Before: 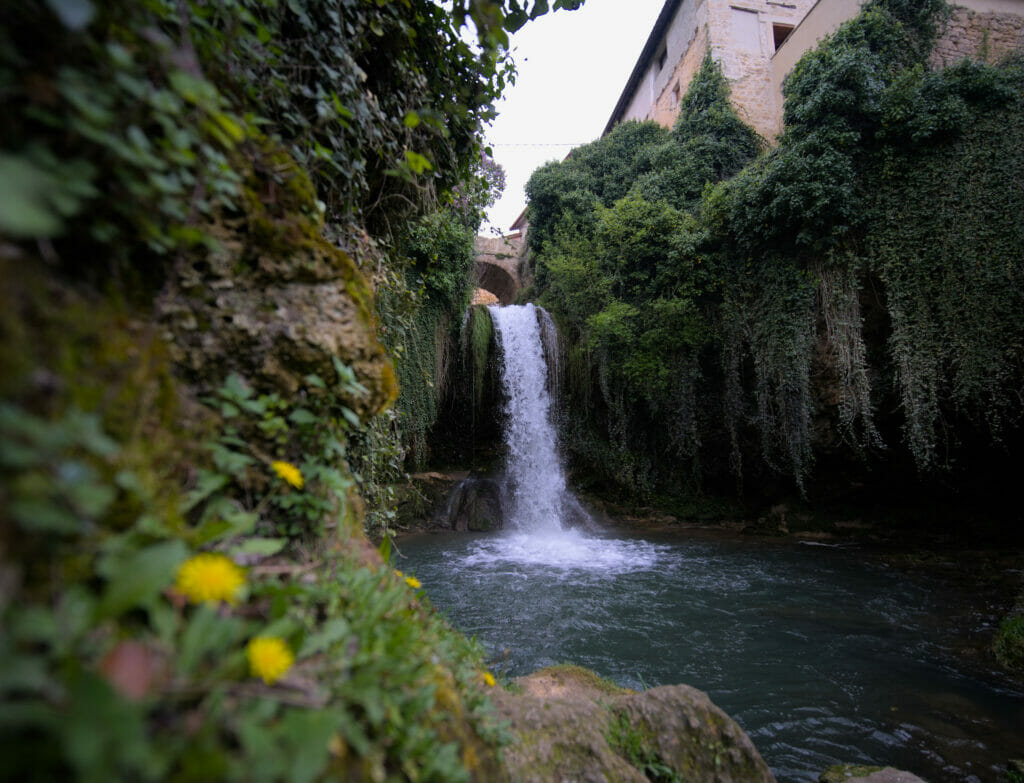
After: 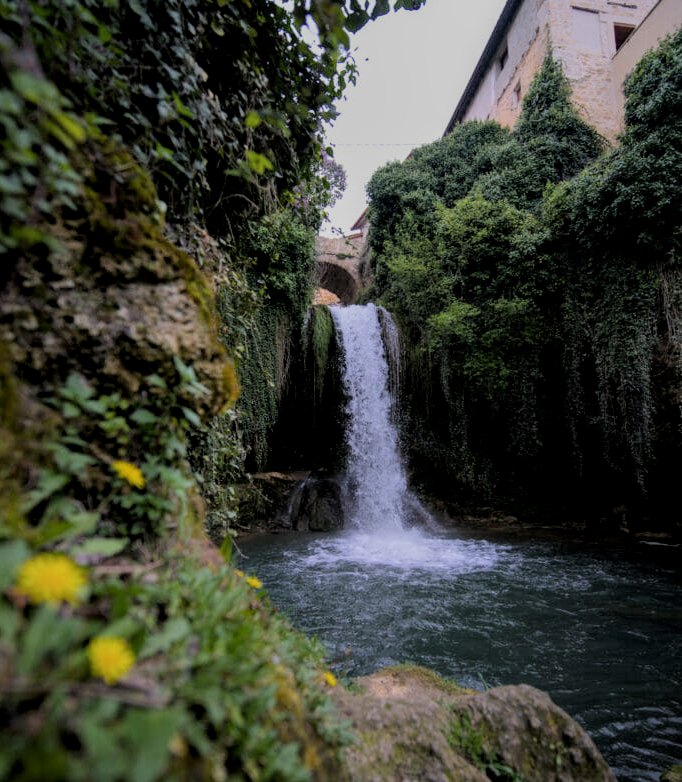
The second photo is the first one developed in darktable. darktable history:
crop and rotate: left 15.546%, right 17.787%
local contrast: on, module defaults
filmic rgb: black relative exposure -7.65 EV, white relative exposure 4.56 EV, hardness 3.61, color science v6 (2022)
